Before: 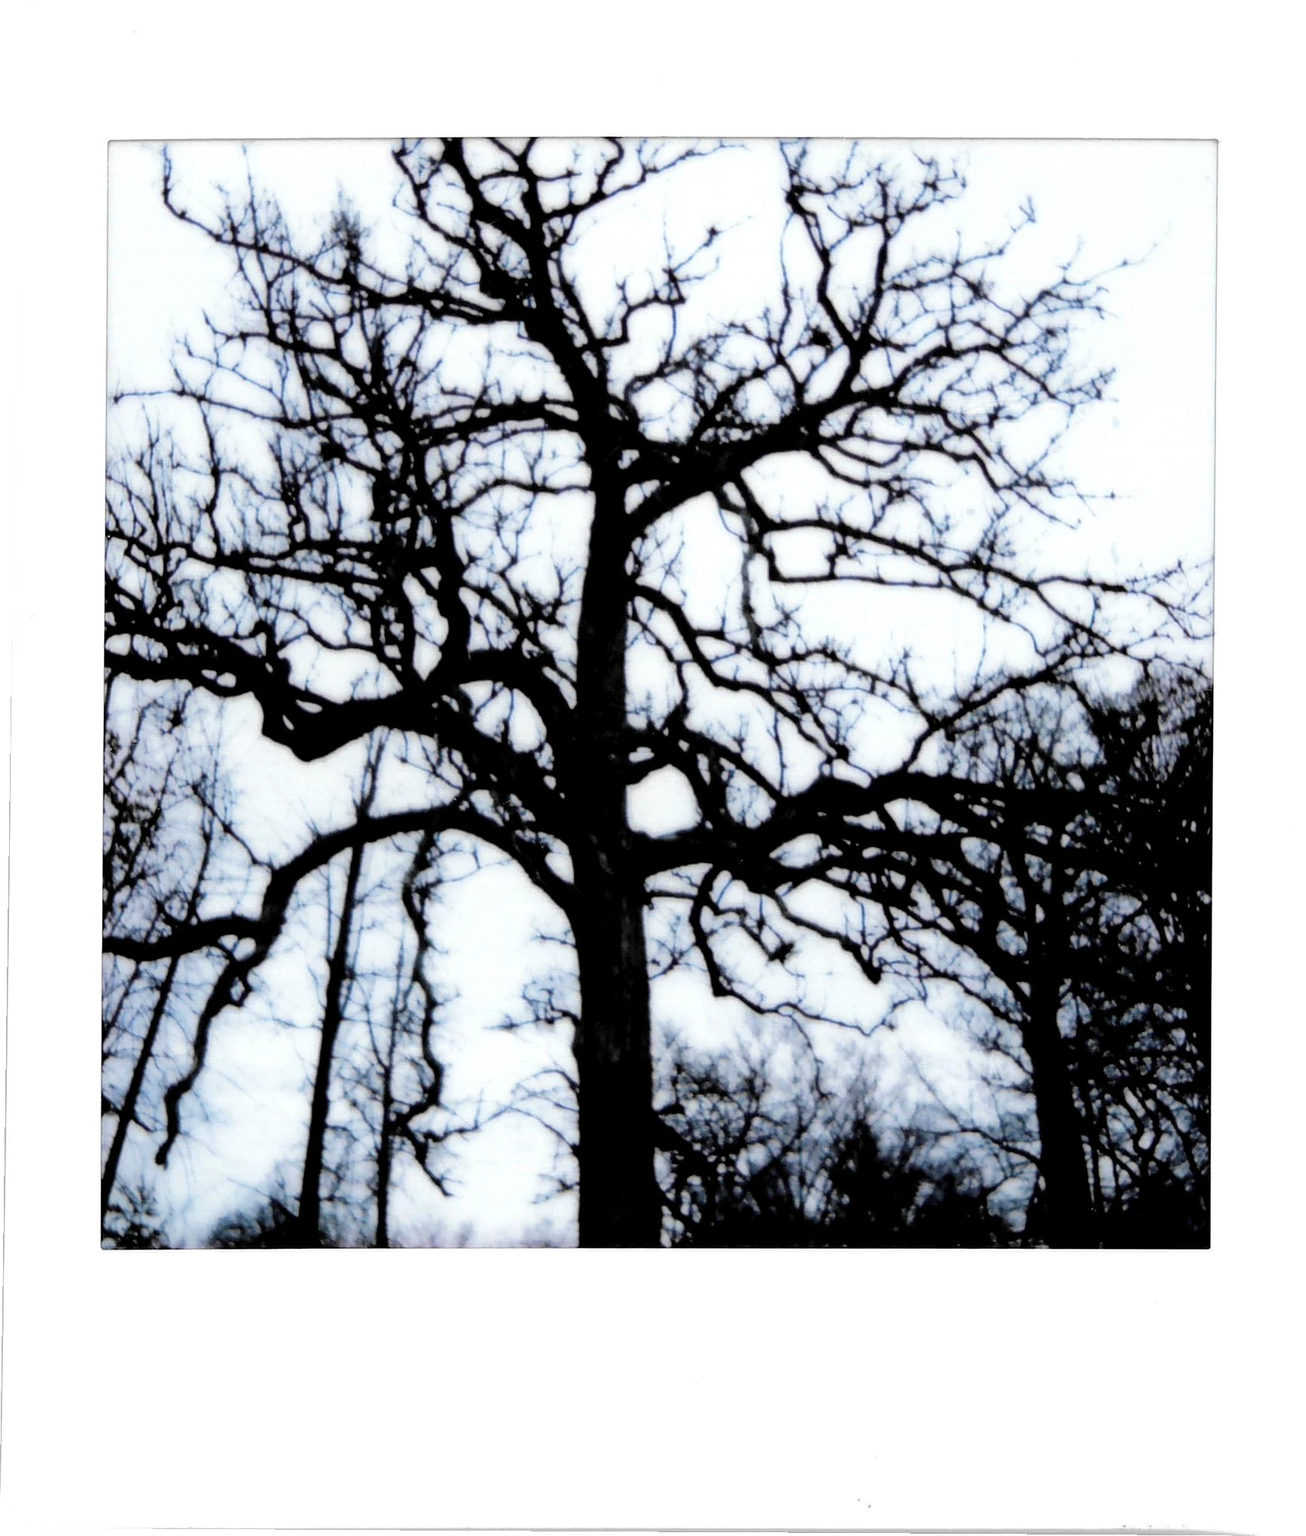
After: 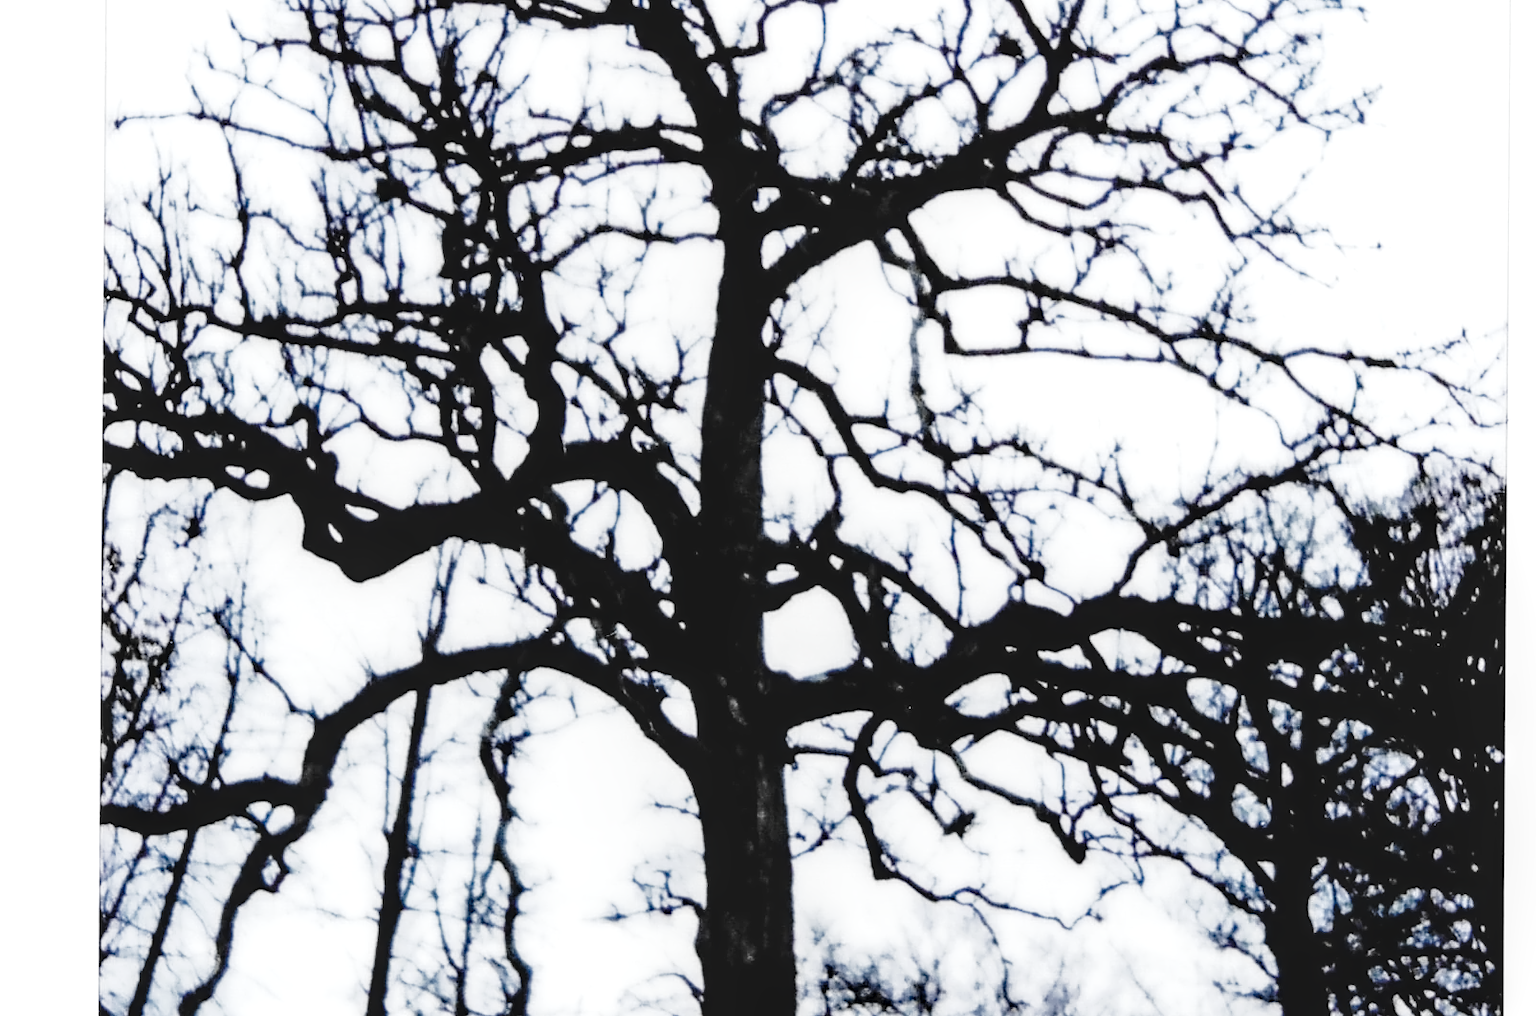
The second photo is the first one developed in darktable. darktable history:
color balance rgb: perceptual saturation grading › global saturation 20%, perceptual saturation grading › highlights -25.35%, perceptual saturation grading › shadows 25.015%
local contrast: on, module defaults
base curve: curves: ch0 [(0, 0) (0.028, 0.03) (0.121, 0.232) (0.46, 0.748) (0.859, 0.968) (1, 1)], preserve colors none
crop: left 1.827%, top 19.669%, right 5.253%, bottom 28.037%
color zones: curves: ch0 [(0, 0.5) (0.125, 0.4) (0.25, 0.5) (0.375, 0.4) (0.5, 0.4) (0.625, 0.35) (0.75, 0.35) (0.875, 0.5)]; ch1 [(0, 0.35) (0.125, 0.45) (0.25, 0.35) (0.375, 0.35) (0.5, 0.35) (0.625, 0.35) (0.75, 0.45) (0.875, 0.35)]; ch2 [(0, 0.6) (0.125, 0.5) (0.25, 0.5) (0.375, 0.6) (0.5, 0.6) (0.625, 0.5) (0.75, 0.5) (0.875, 0.5)], mix 30.66%
exposure: black level correction 0, exposure 0.691 EV, compensate highlight preservation false
contrast equalizer: y [[0.5 ×4, 0.525, 0.667], [0.5 ×6], [0.5 ×6], [0 ×4, 0.042, 0], [0, 0, 0.004, 0.1, 0.191, 0.131]]
